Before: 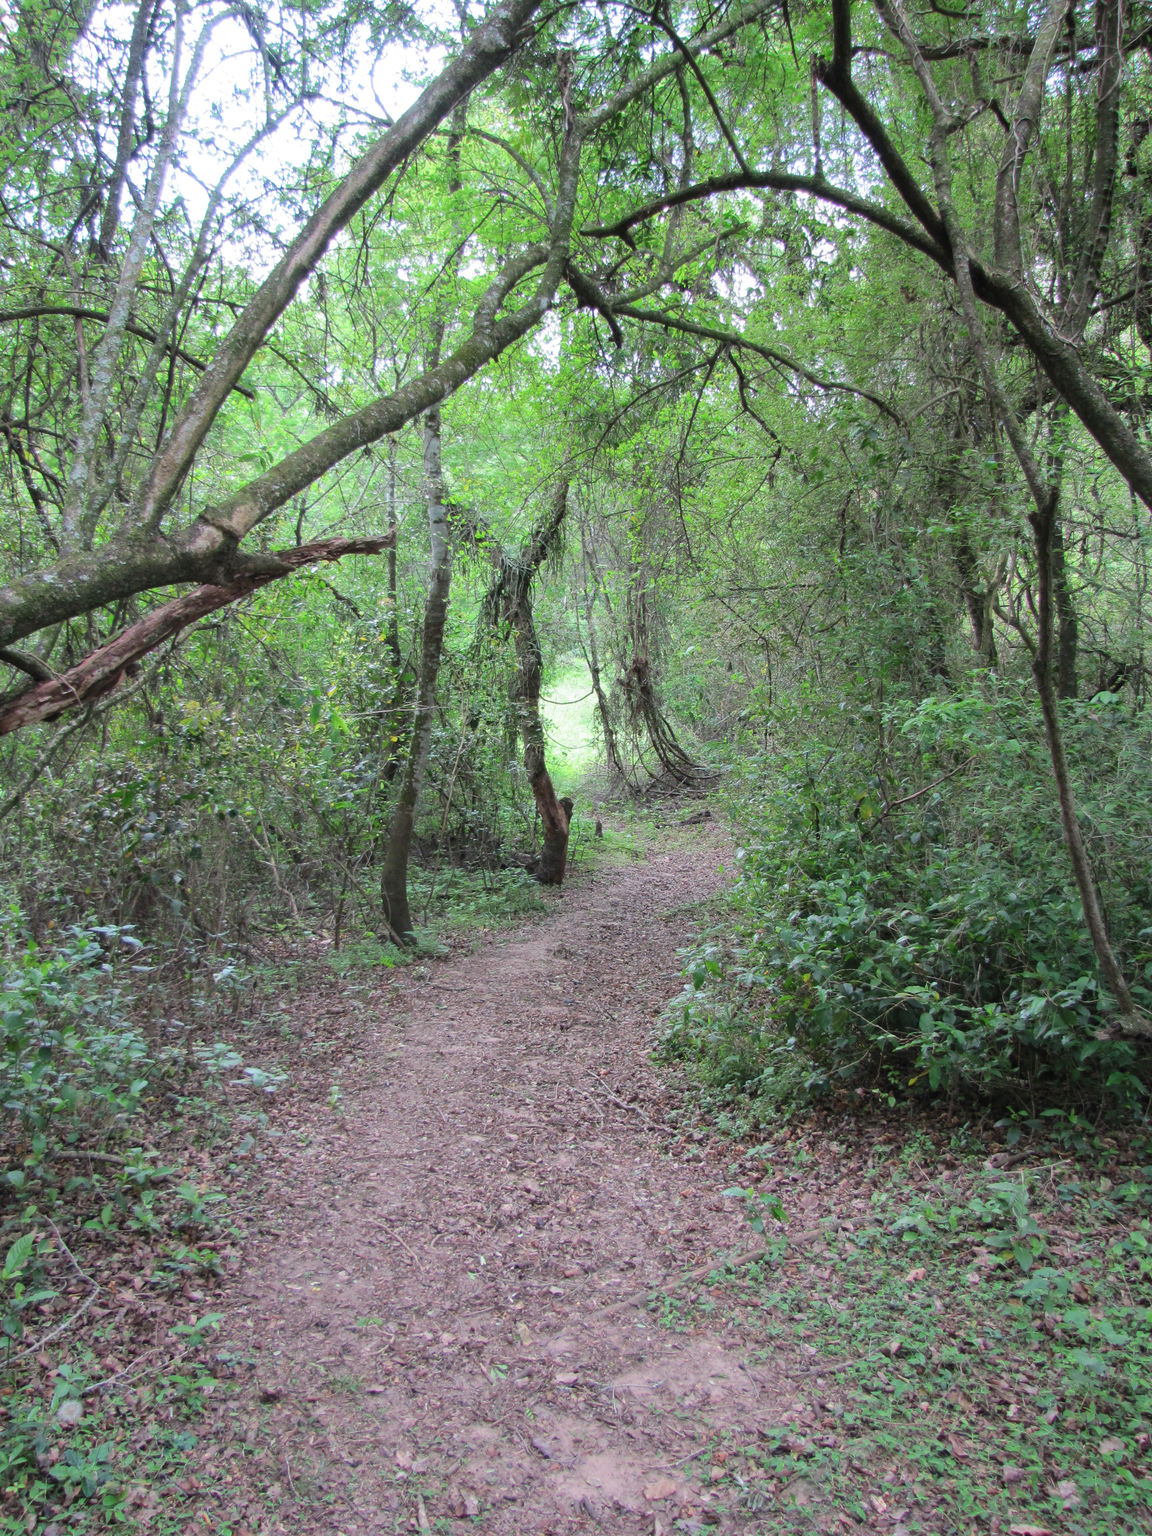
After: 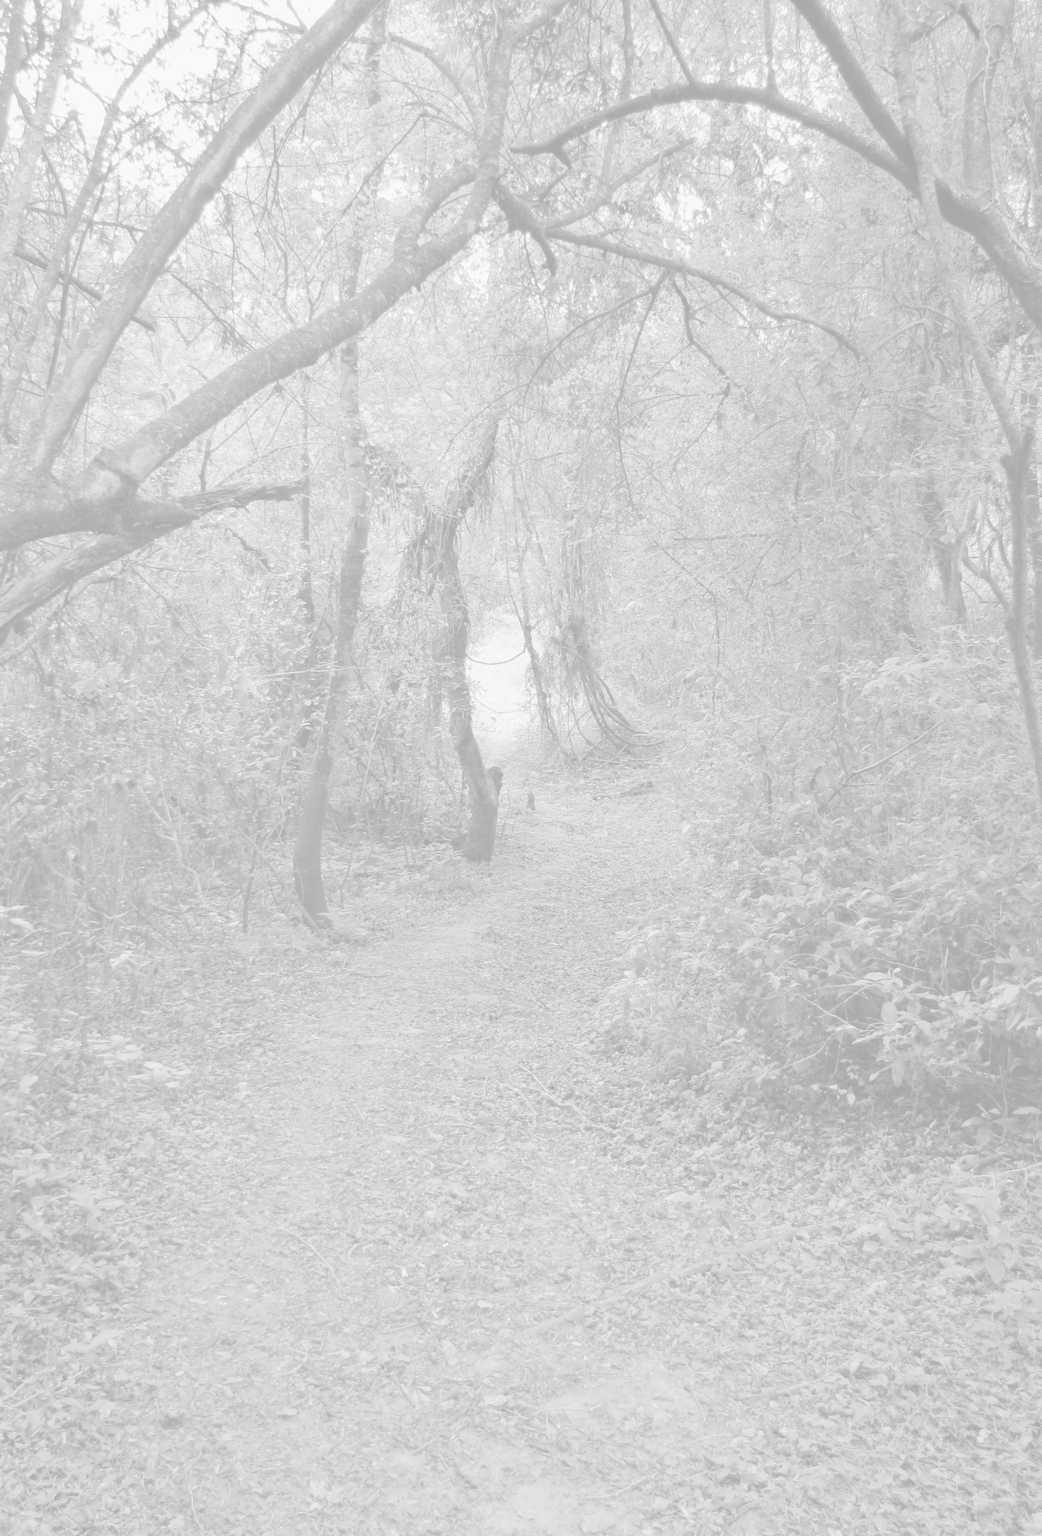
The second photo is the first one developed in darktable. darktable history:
shadows and highlights: low approximation 0.01, soften with gaussian
crop: left 9.807%, top 6.259%, right 7.334%, bottom 2.177%
monochrome: on, module defaults
colorize: hue 331.2°, saturation 75%, source mix 30.28%, lightness 70.52%, version 1
